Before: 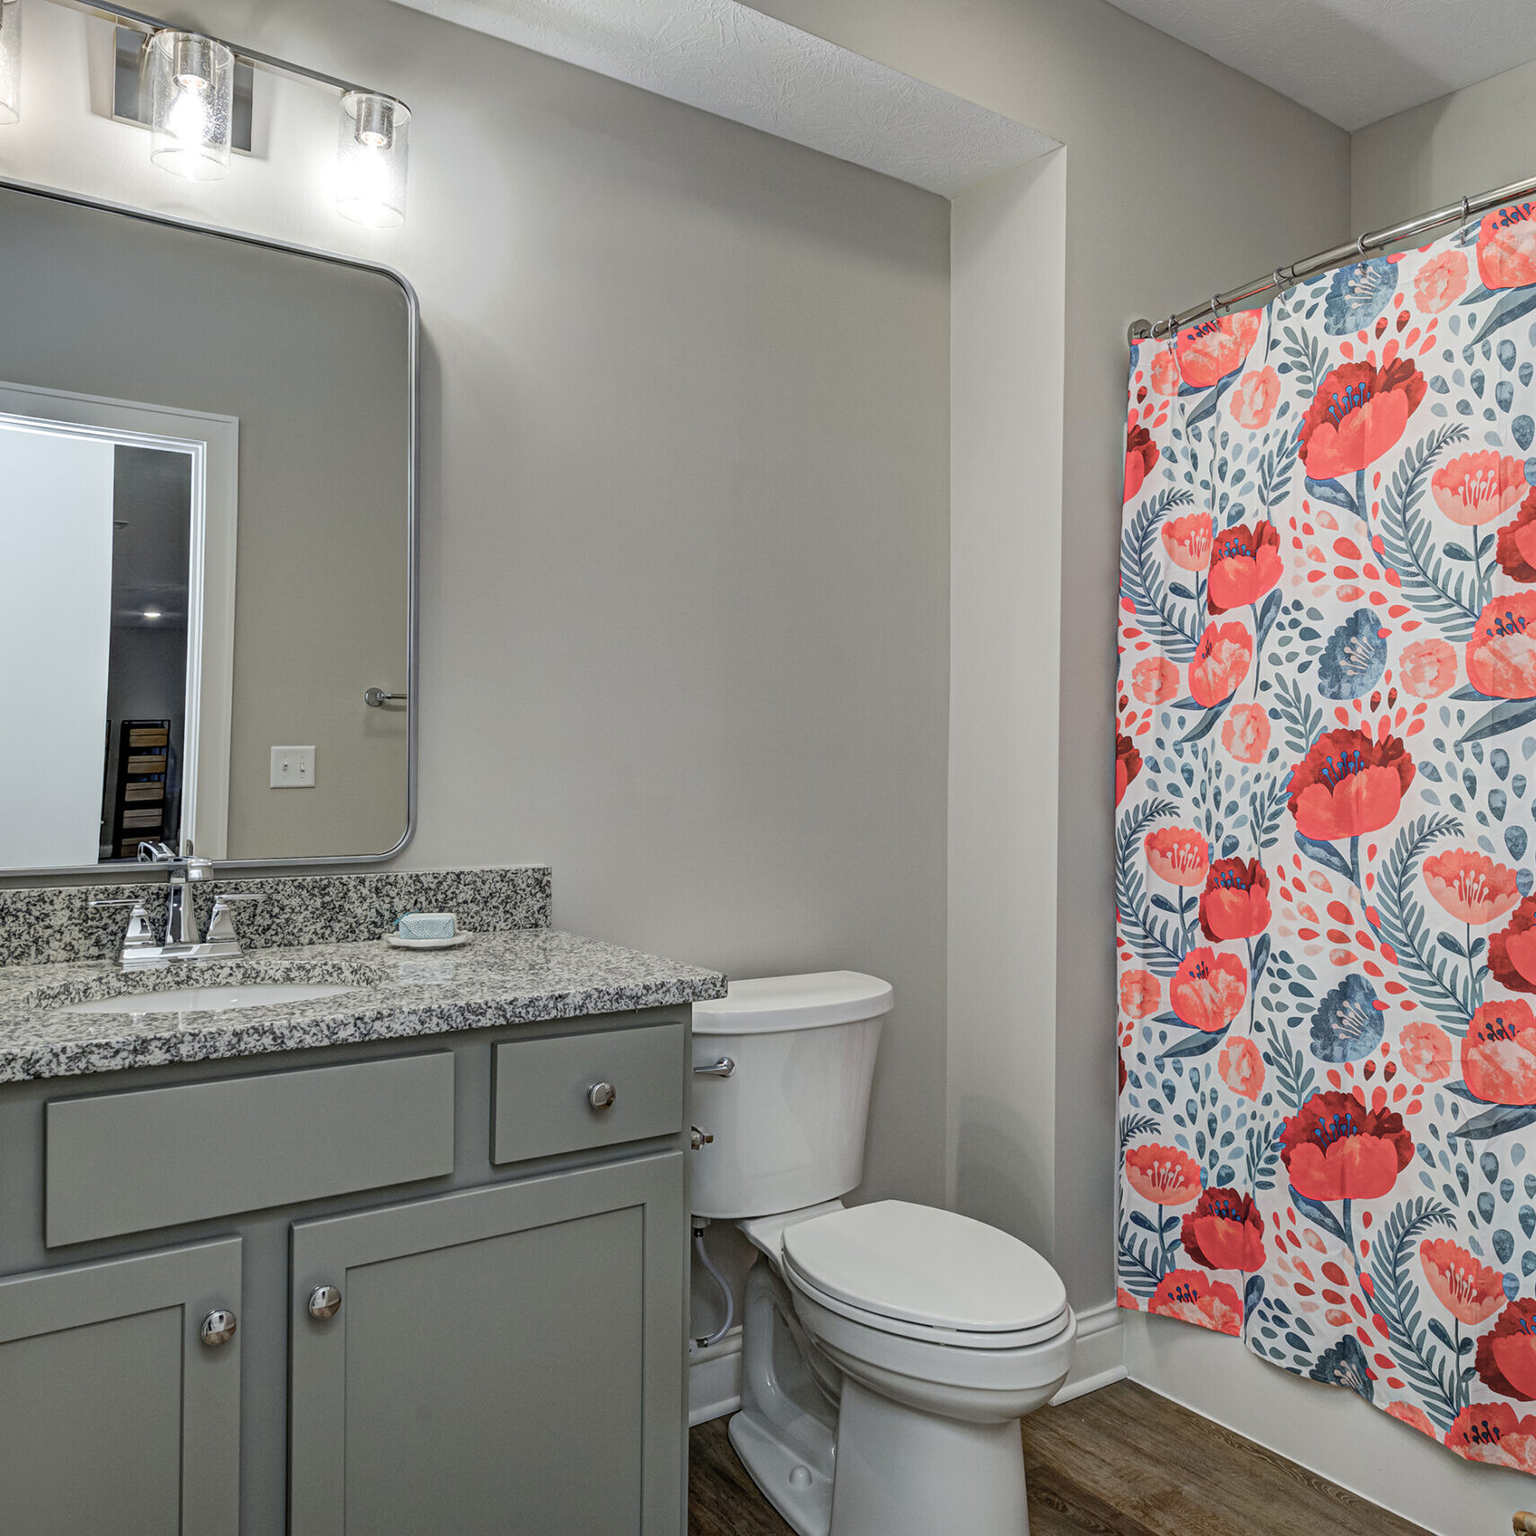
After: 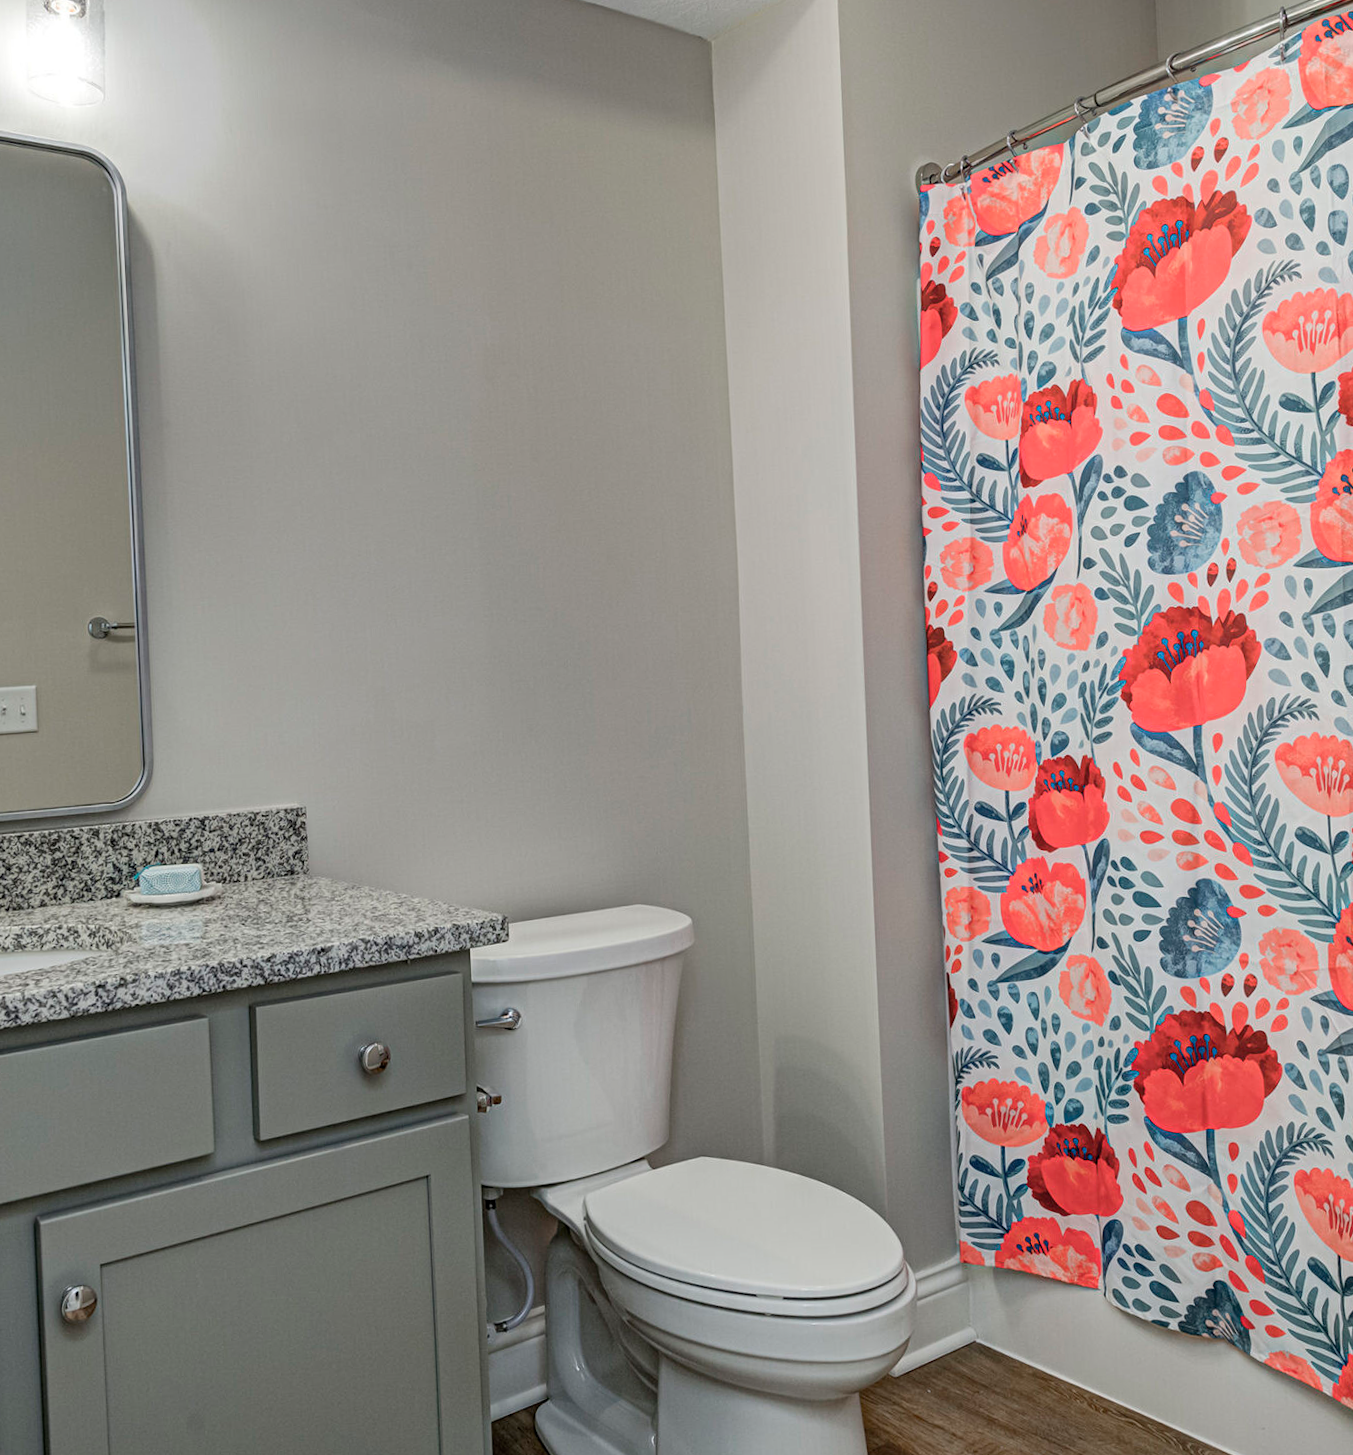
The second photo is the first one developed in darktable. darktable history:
rotate and perspective: rotation -3°, crop left 0.031, crop right 0.968, crop top 0.07, crop bottom 0.93
crop and rotate: left 17.959%, top 5.771%, right 1.742%
